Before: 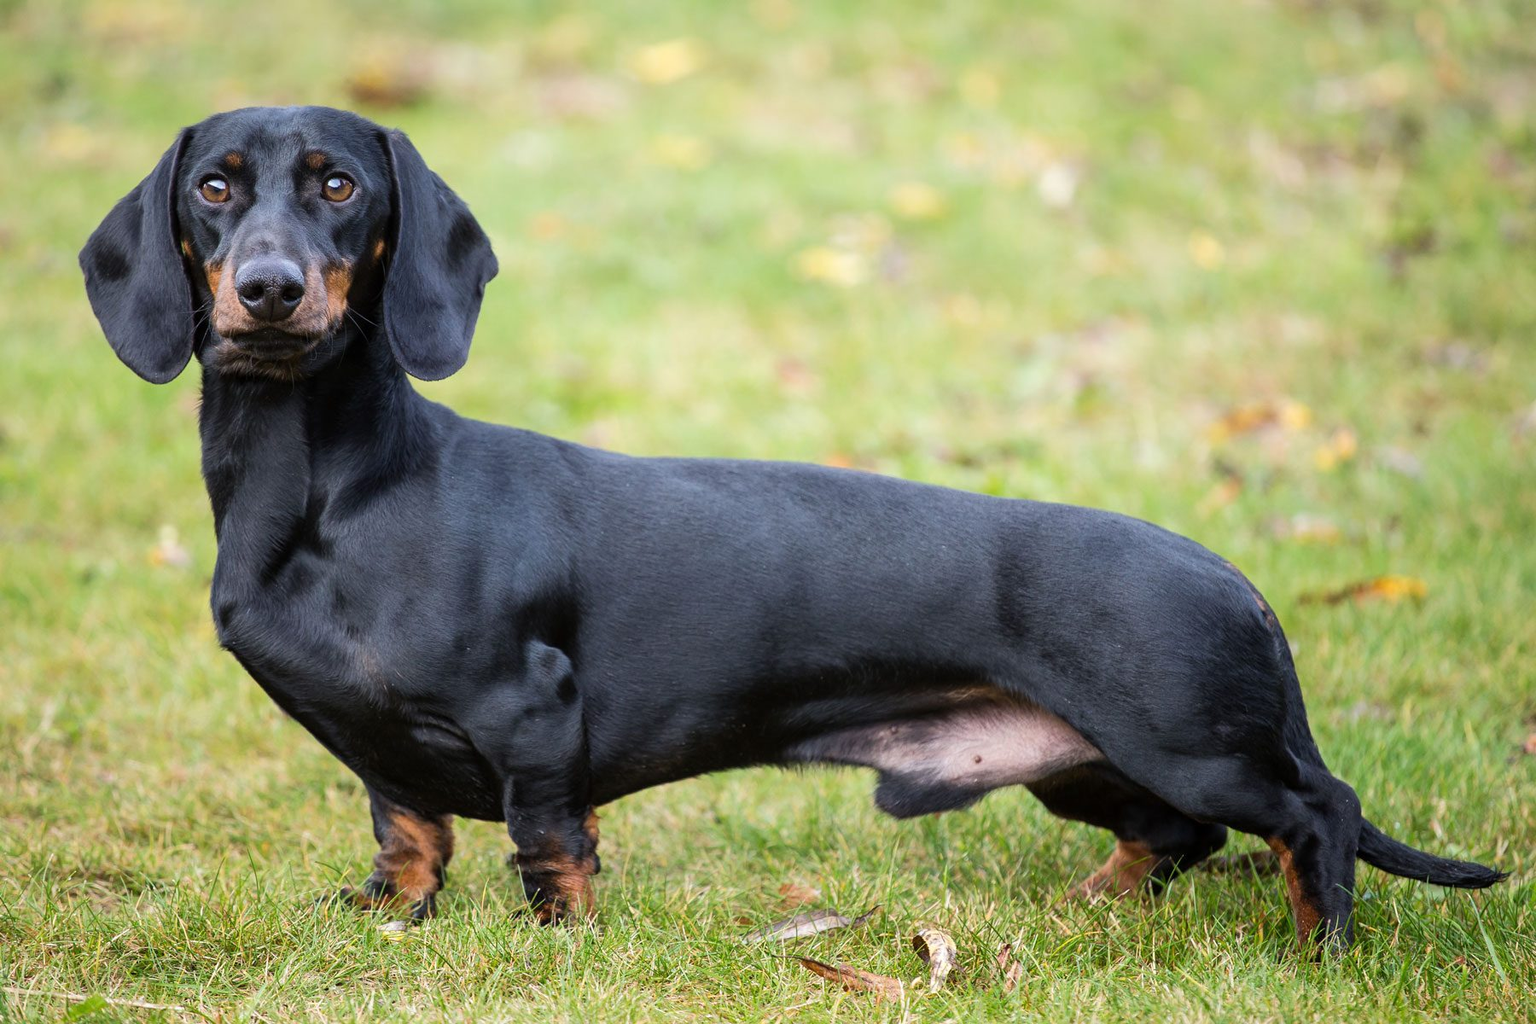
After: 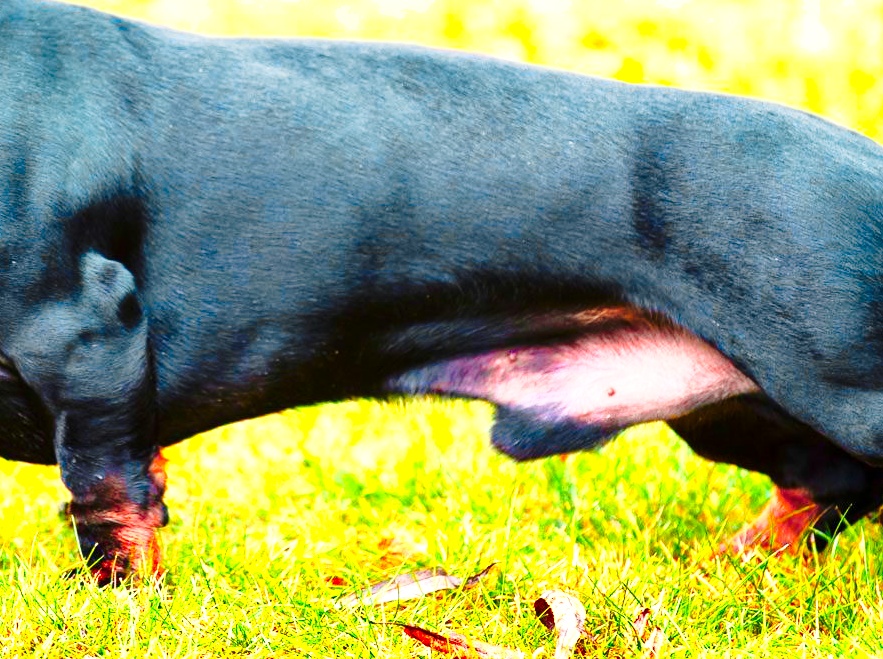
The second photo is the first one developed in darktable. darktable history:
color balance rgb: highlights gain › chroma 0.115%, highlights gain › hue 332.68°, shadows fall-off 100.642%, perceptual saturation grading › global saturation -2.3%, perceptual saturation grading › highlights -7.192%, perceptual saturation grading › mid-tones 8.149%, perceptual saturation grading › shadows 3.533%, mask middle-gray fulcrum 22.638%, global vibrance 59.494%
crop: left 29.771%, top 41.573%, right 21.15%, bottom 3.477%
shadows and highlights: white point adjustment 0.054, soften with gaussian
exposure: exposure 0.505 EV, compensate exposure bias true, compensate highlight preservation false
contrast brightness saturation: brightness -0.028, saturation 0.35
tone equalizer: on, module defaults
base curve: curves: ch0 [(0, 0) (0.028, 0.03) (0.121, 0.232) (0.46, 0.748) (0.859, 0.968) (1, 1)], preserve colors none
color zones: curves: ch0 [(0.257, 0.558) (0.75, 0.565)]; ch1 [(0.004, 0.857) (0.14, 0.416) (0.257, 0.695) (0.442, 0.032) (0.736, 0.266) (0.891, 0.741)]; ch2 [(0, 0.623) (0.112, 0.436) (0.271, 0.474) (0.516, 0.64) (0.743, 0.286)]
